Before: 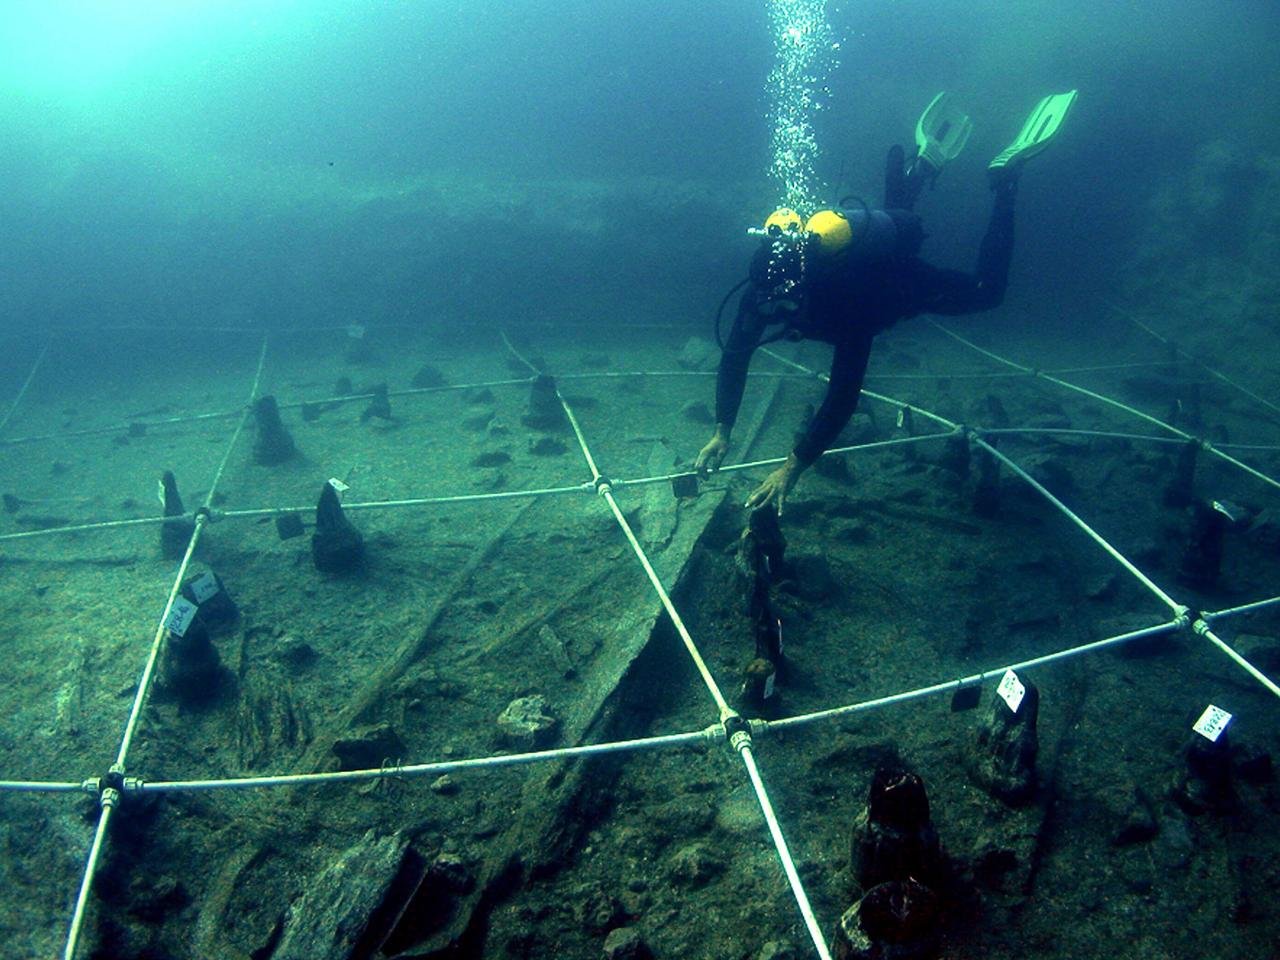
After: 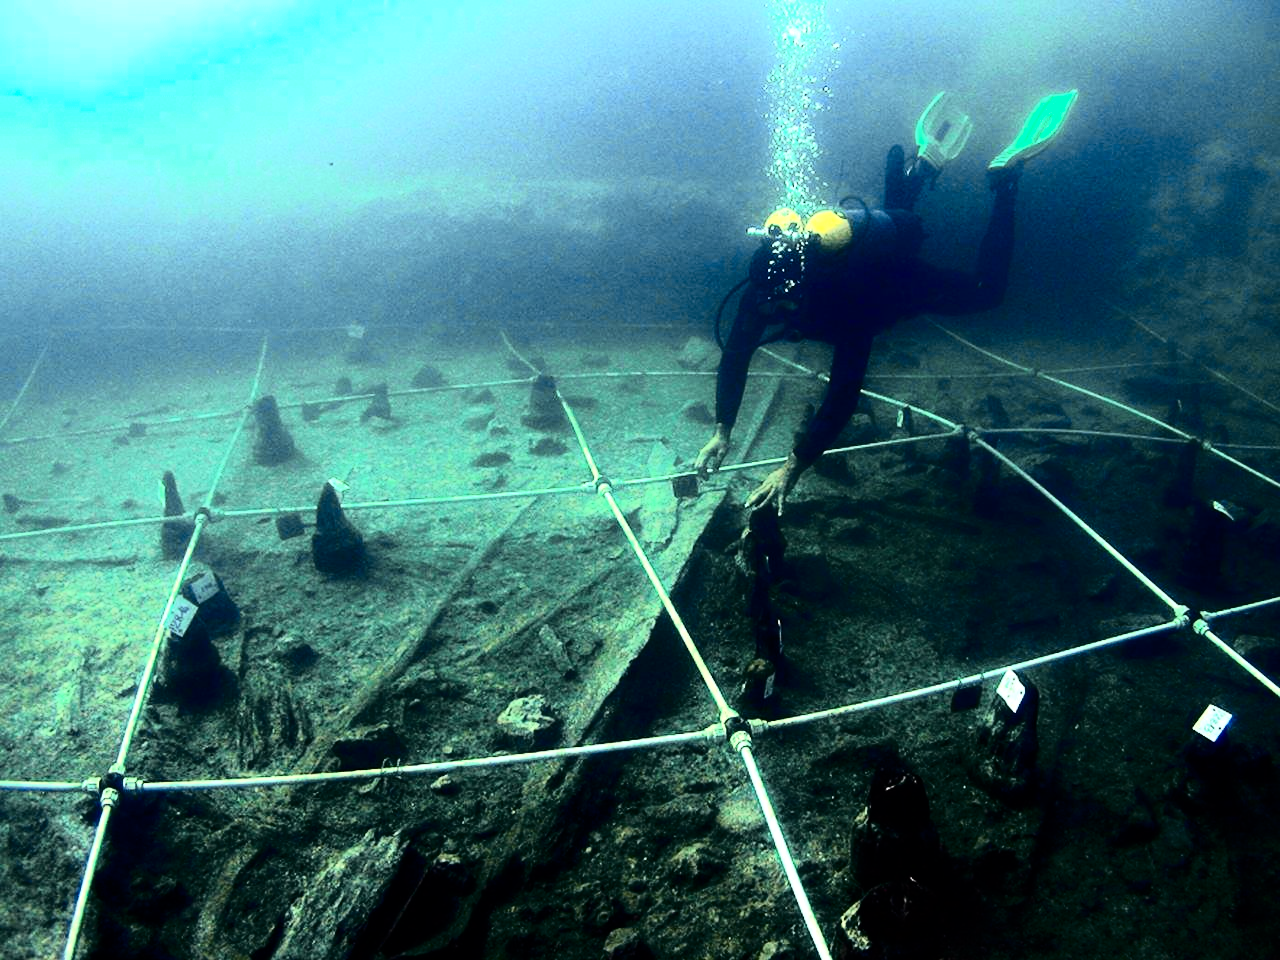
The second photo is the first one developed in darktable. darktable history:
tone curve: curves: ch0 [(0, 0) (0.058, 0.037) (0.214, 0.183) (0.304, 0.288) (0.561, 0.554) (0.687, 0.677) (0.768, 0.768) (0.858, 0.861) (0.987, 0.945)]; ch1 [(0, 0) (0.172, 0.123) (0.312, 0.296) (0.432, 0.448) (0.471, 0.469) (0.502, 0.5) (0.521, 0.505) (0.565, 0.569) (0.663, 0.663) (0.703, 0.721) (0.857, 0.917) (1, 1)]; ch2 [(0, 0) (0.411, 0.424) (0.485, 0.497) (0.502, 0.5) (0.517, 0.511) (0.556, 0.562) (0.626, 0.594) (0.709, 0.661) (1, 1)], color space Lab, independent channels, preserve colors none
contrast brightness saturation: contrast 0.298
tone equalizer: -8 EV -0.765 EV, -7 EV -0.707 EV, -6 EV -0.605 EV, -5 EV -0.399 EV, -3 EV 0.369 EV, -2 EV 0.6 EV, -1 EV 0.684 EV, +0 EV 0.774 EV
